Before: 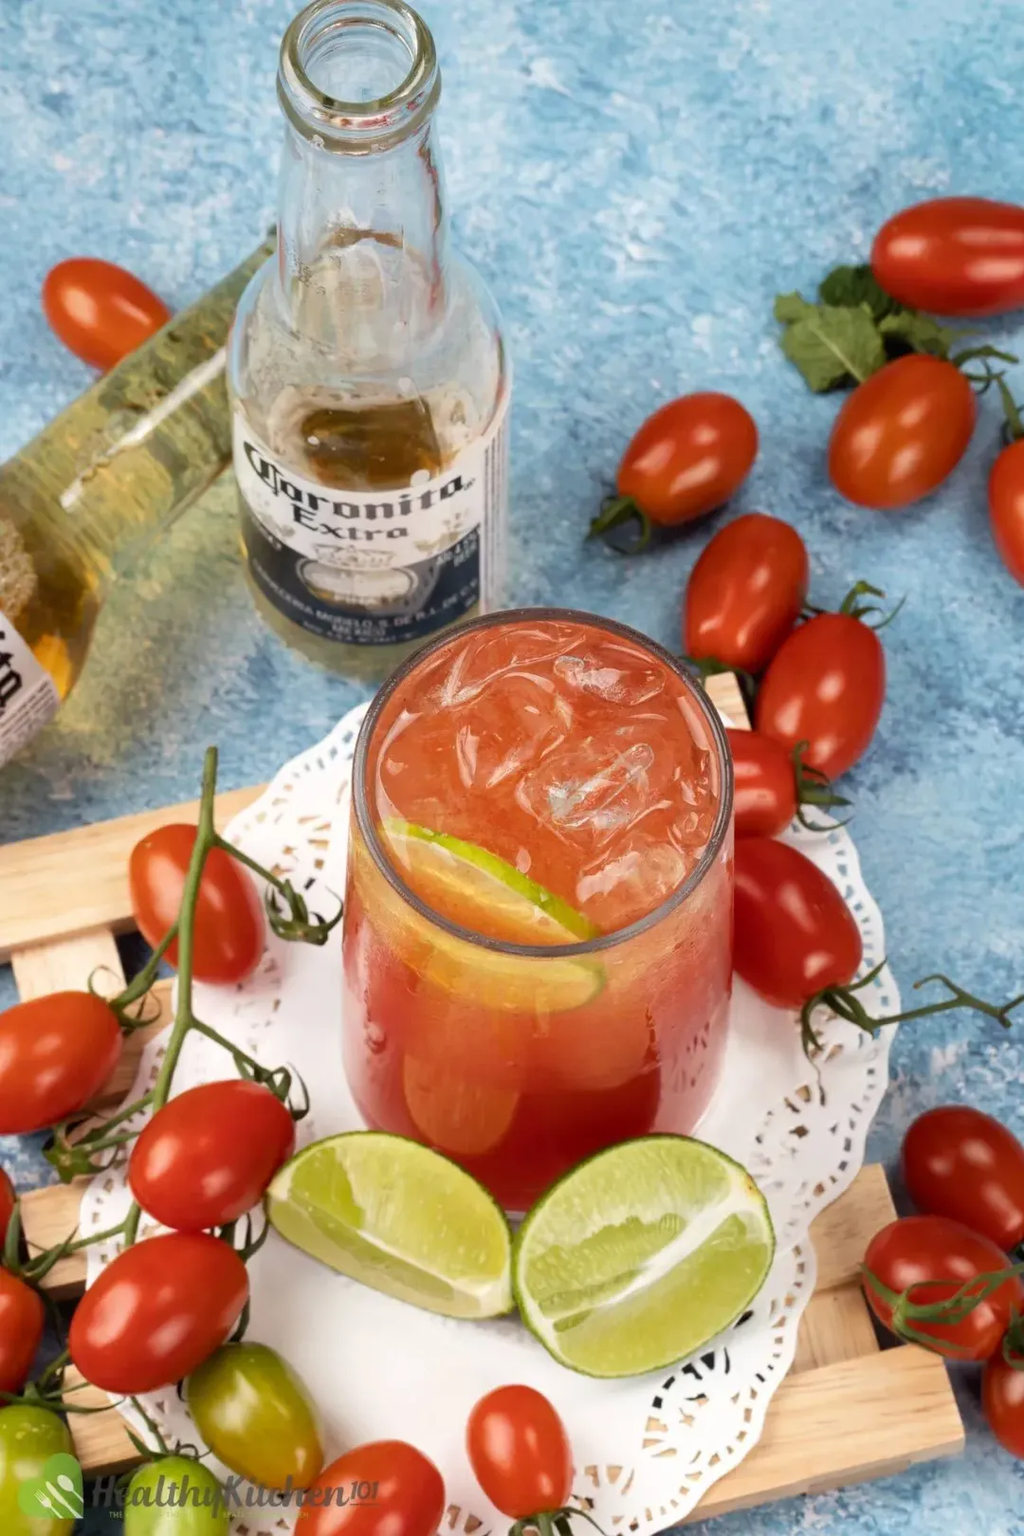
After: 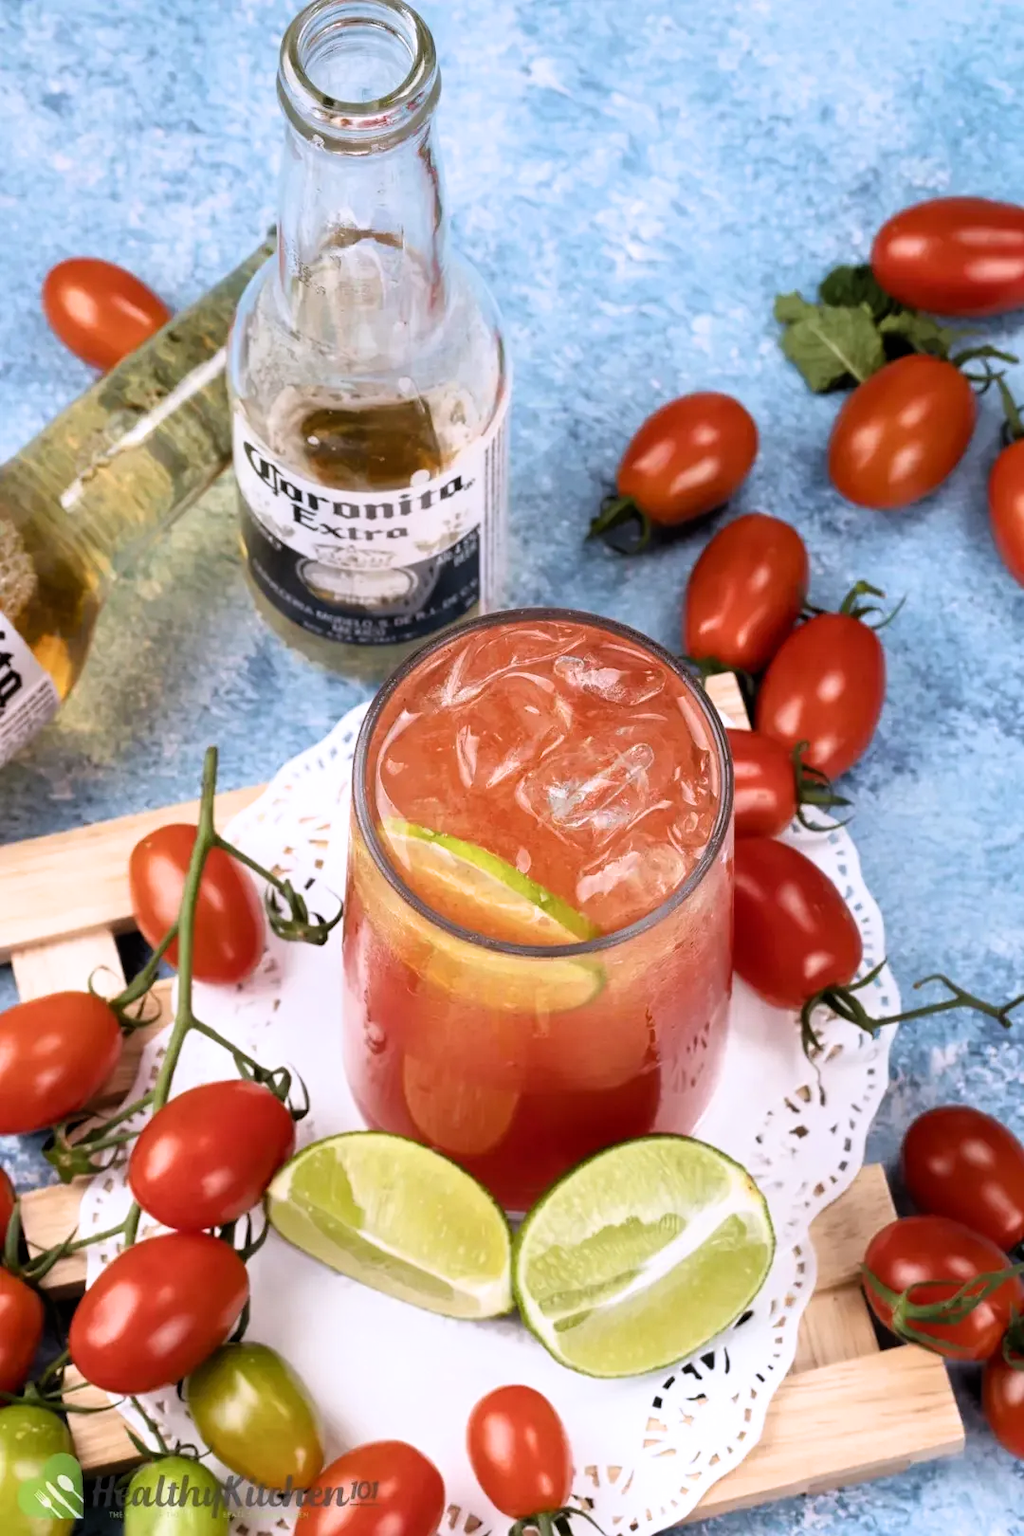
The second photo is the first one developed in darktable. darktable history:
filmic rgb: white relative exposure 2.45 EV, hardness 6.33
white balance: red 1.004, blue 1.096
